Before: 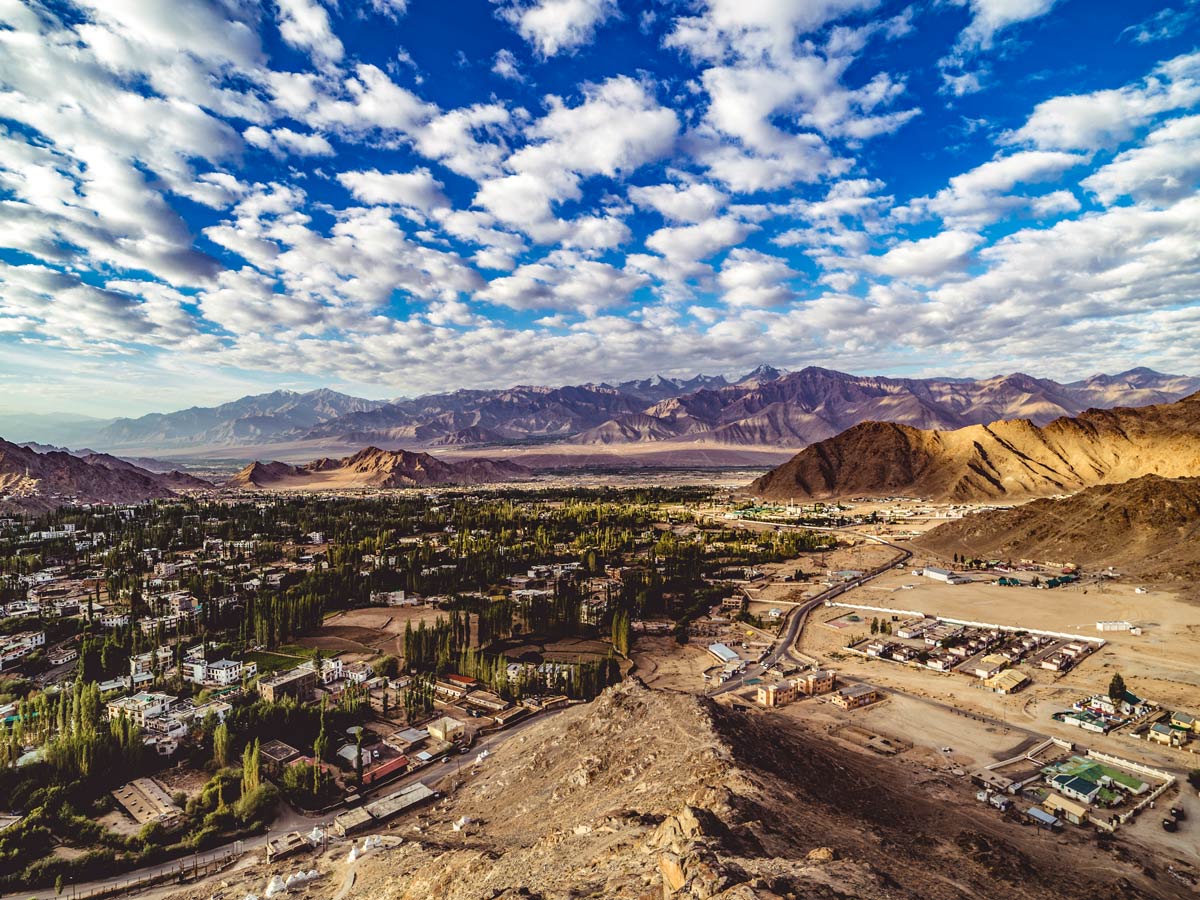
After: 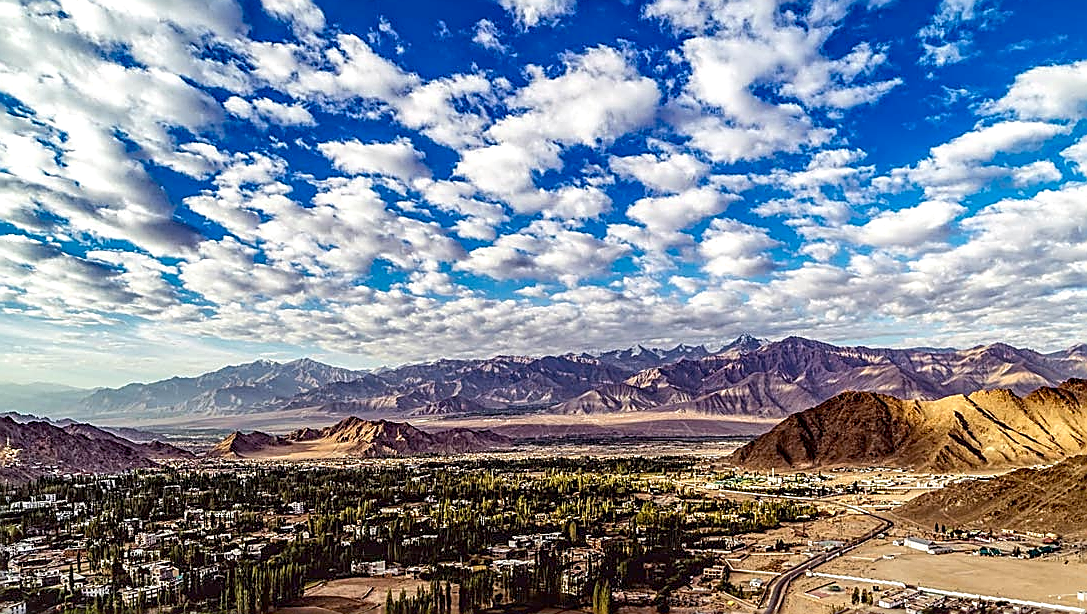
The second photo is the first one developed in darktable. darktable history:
exposure: black level correction 0.009, exposure 0.119 EV, compensate highlight preservation false
local contrast: on, module defaults
sharpen: radius 1.714, amount 1.286
crop: left 1.608%, top 3.359%, right 7.767%, bottom 28.405%
